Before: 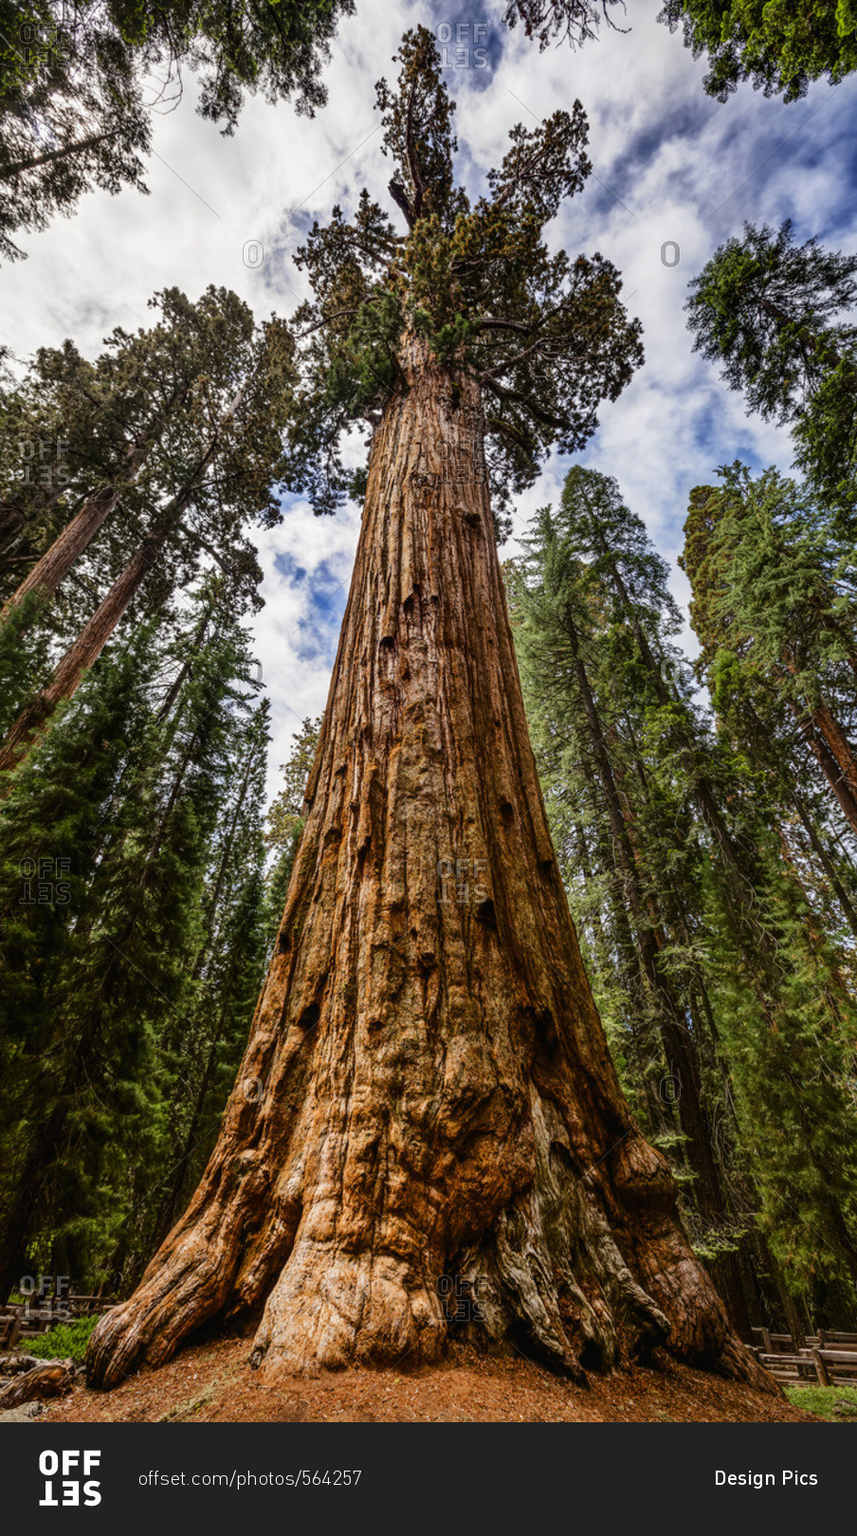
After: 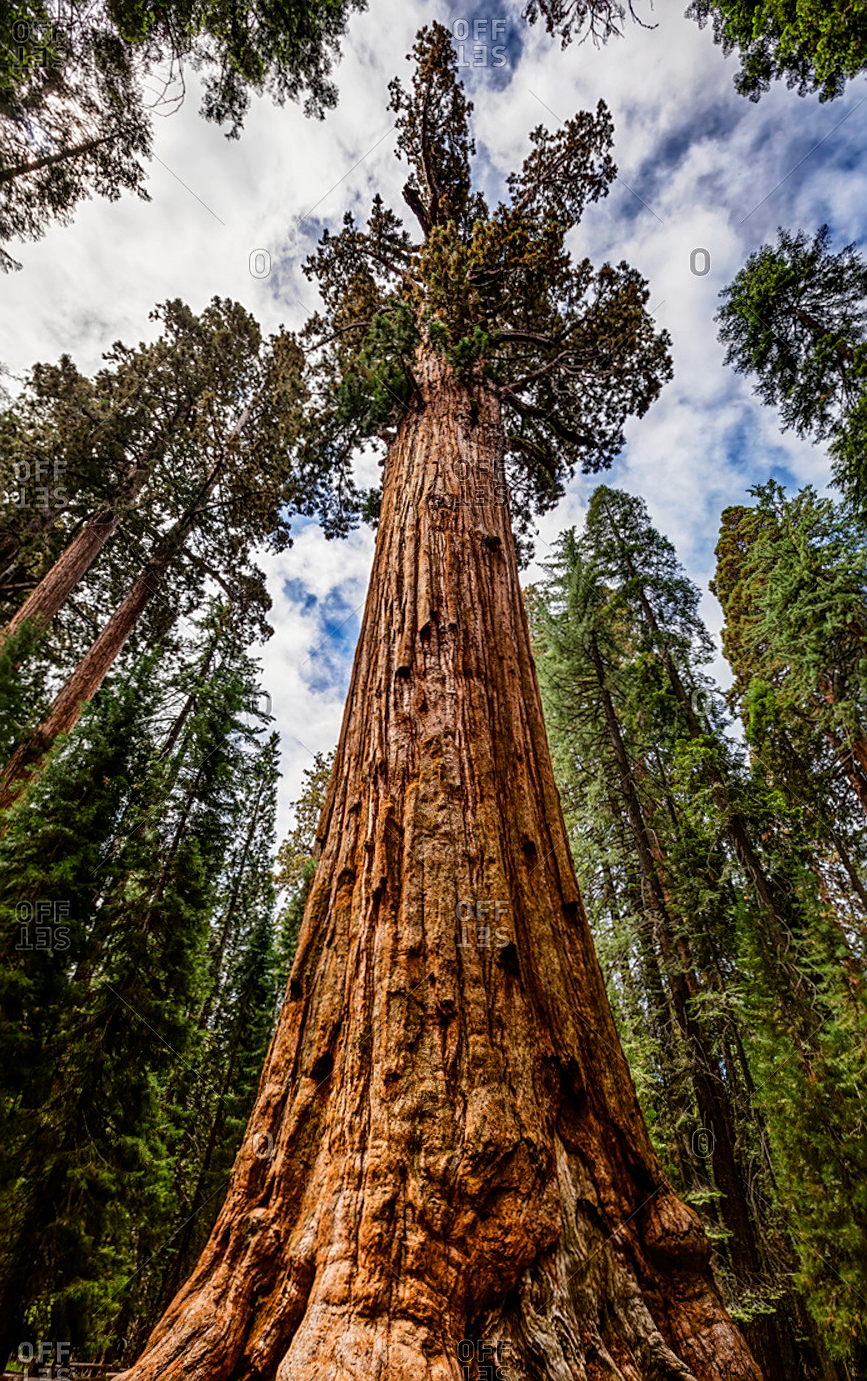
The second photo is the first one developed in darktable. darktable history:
crop and rotate: angle 0.2°, left 0.275%, right 3.127%, bottom 14.18%
sharpen: on, module defaults
